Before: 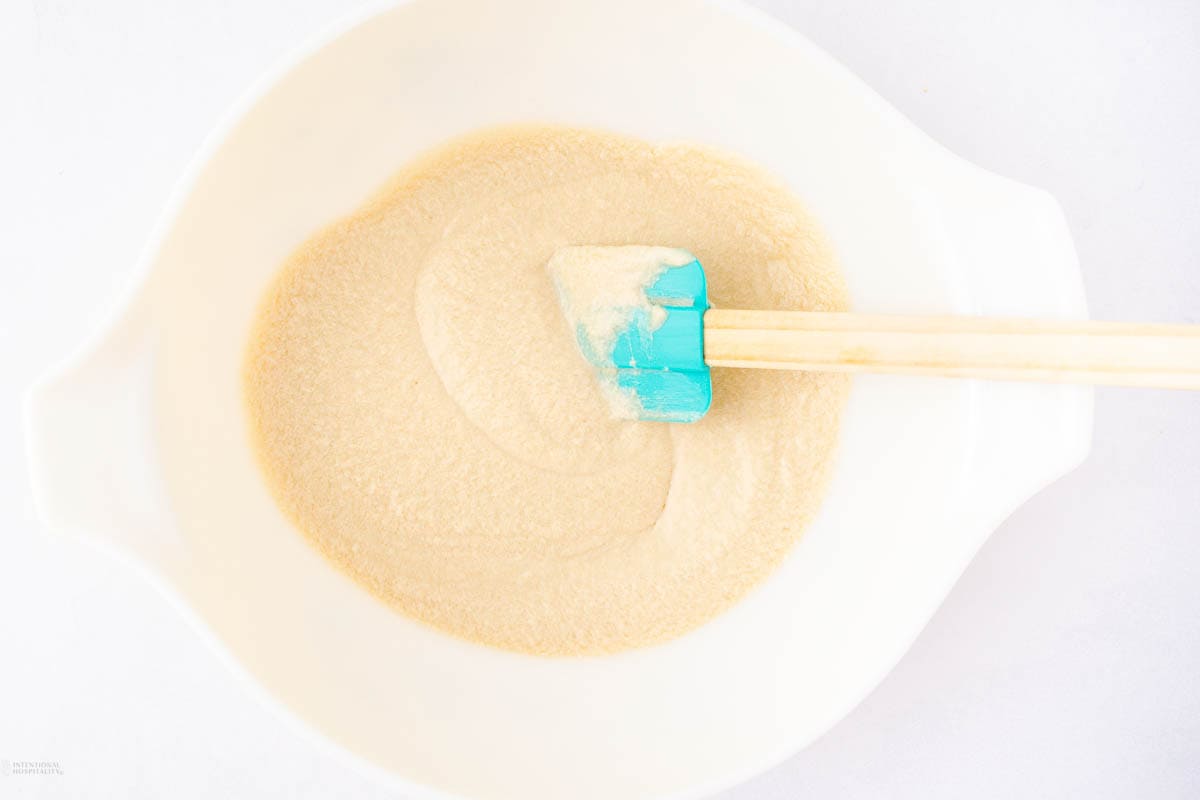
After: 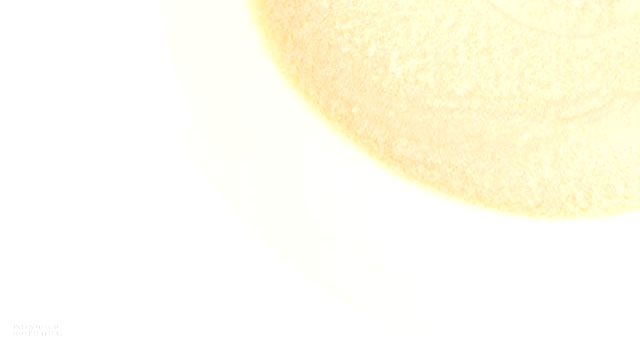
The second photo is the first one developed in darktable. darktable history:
tone equalizer: -8 EV -0.417 EV, -7 EV -0.389 EV, -6 EV -0.333 EV, -5 EV -0.222 EV, -3 EV 0.222 EV, -2 EV 0.333 EV, -1 EV 0.389 EV, +0 EV 0.417 EV, edges refinement/feathering 500, mask exposure compensation -1.57 EV, preserve details no
crop and rotate: top 54.778%, right 46.61%, bottom 0.159%
